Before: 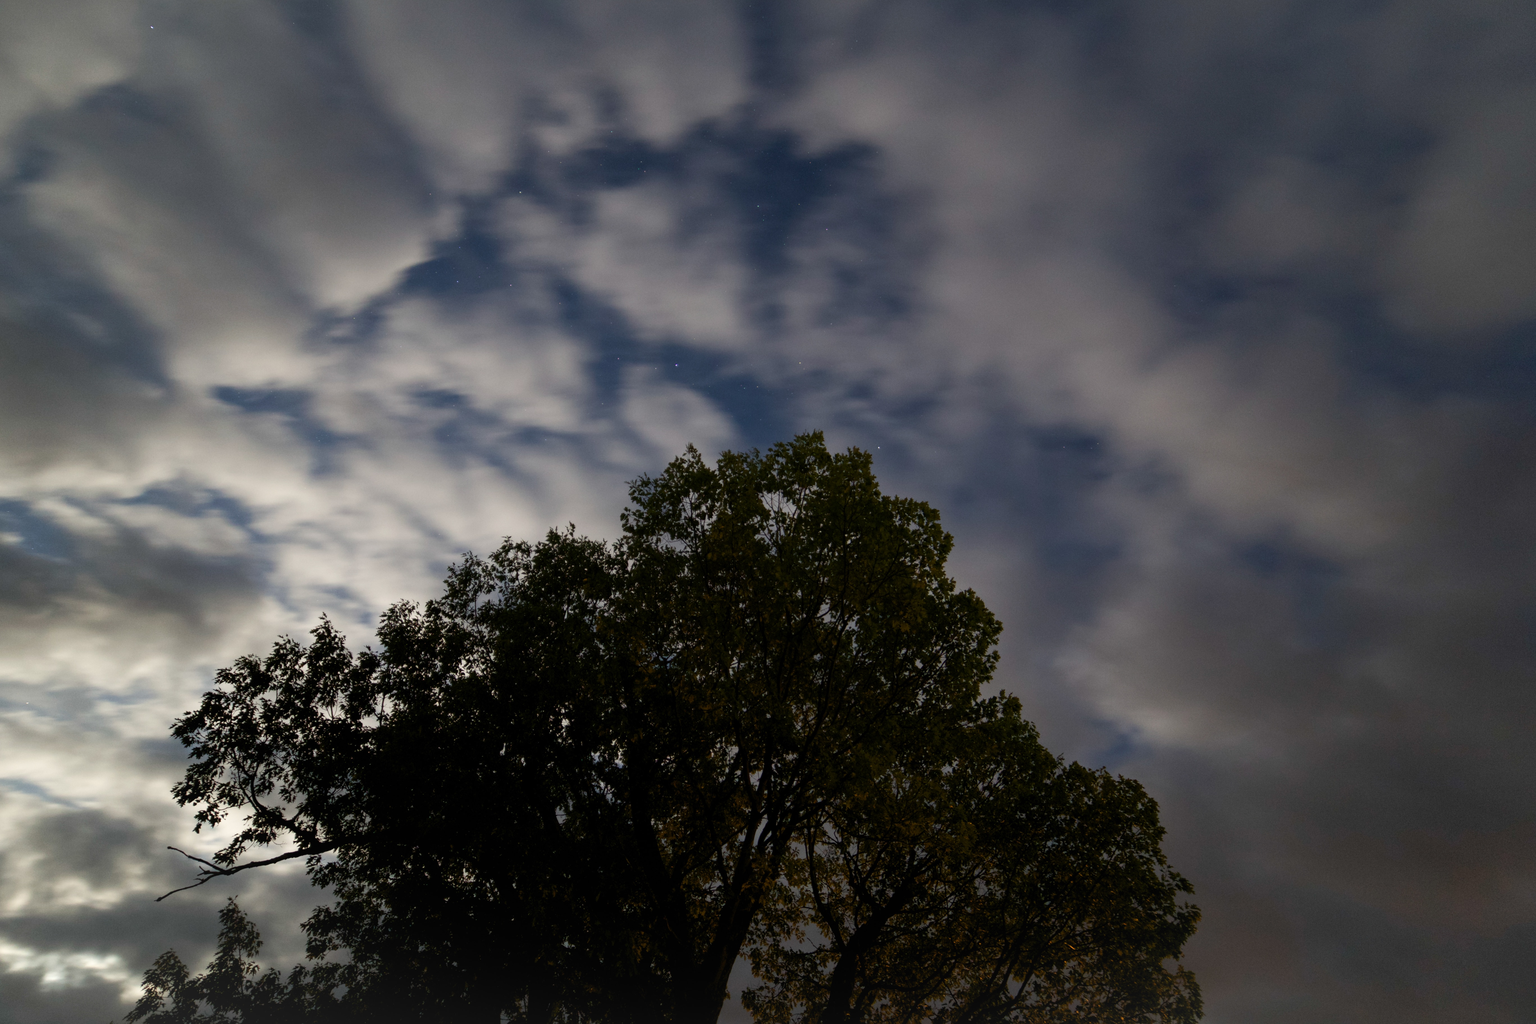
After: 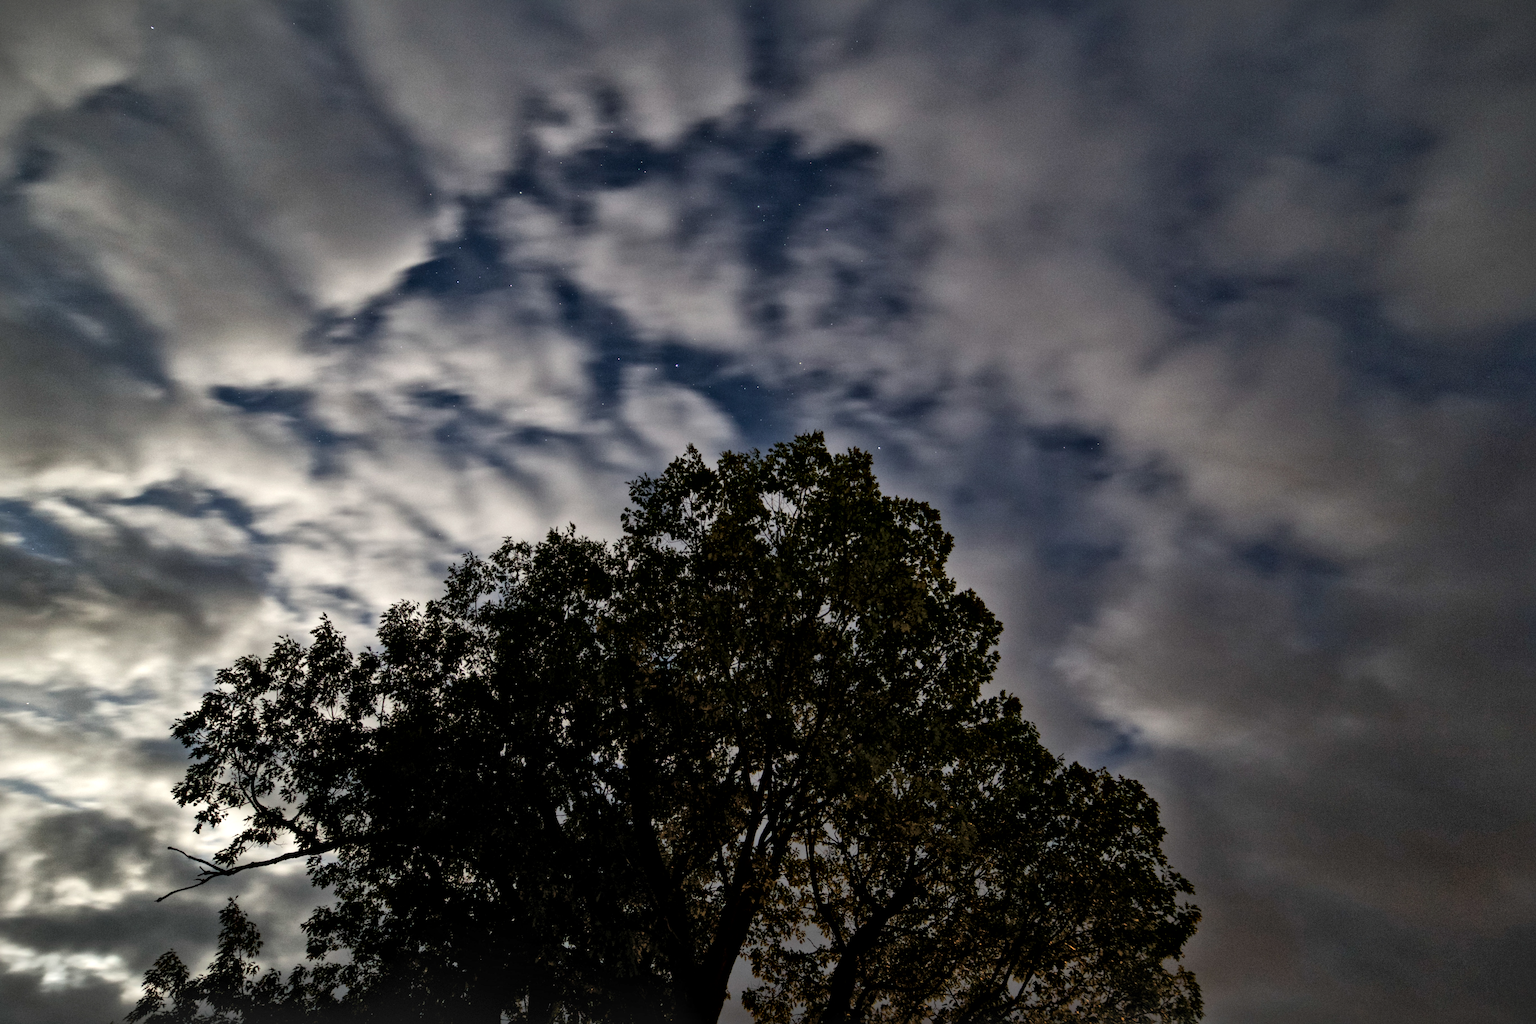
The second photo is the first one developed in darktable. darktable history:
local contrast: mode bilateral grid, contrast 44, coarseness 69, detail 214%, midtone range 0.2
vignetting: fall-off start 100%, brightness -0.406, saturation -0.3, width/height ratio 1.324, dithering 8-bit output, unbound false
